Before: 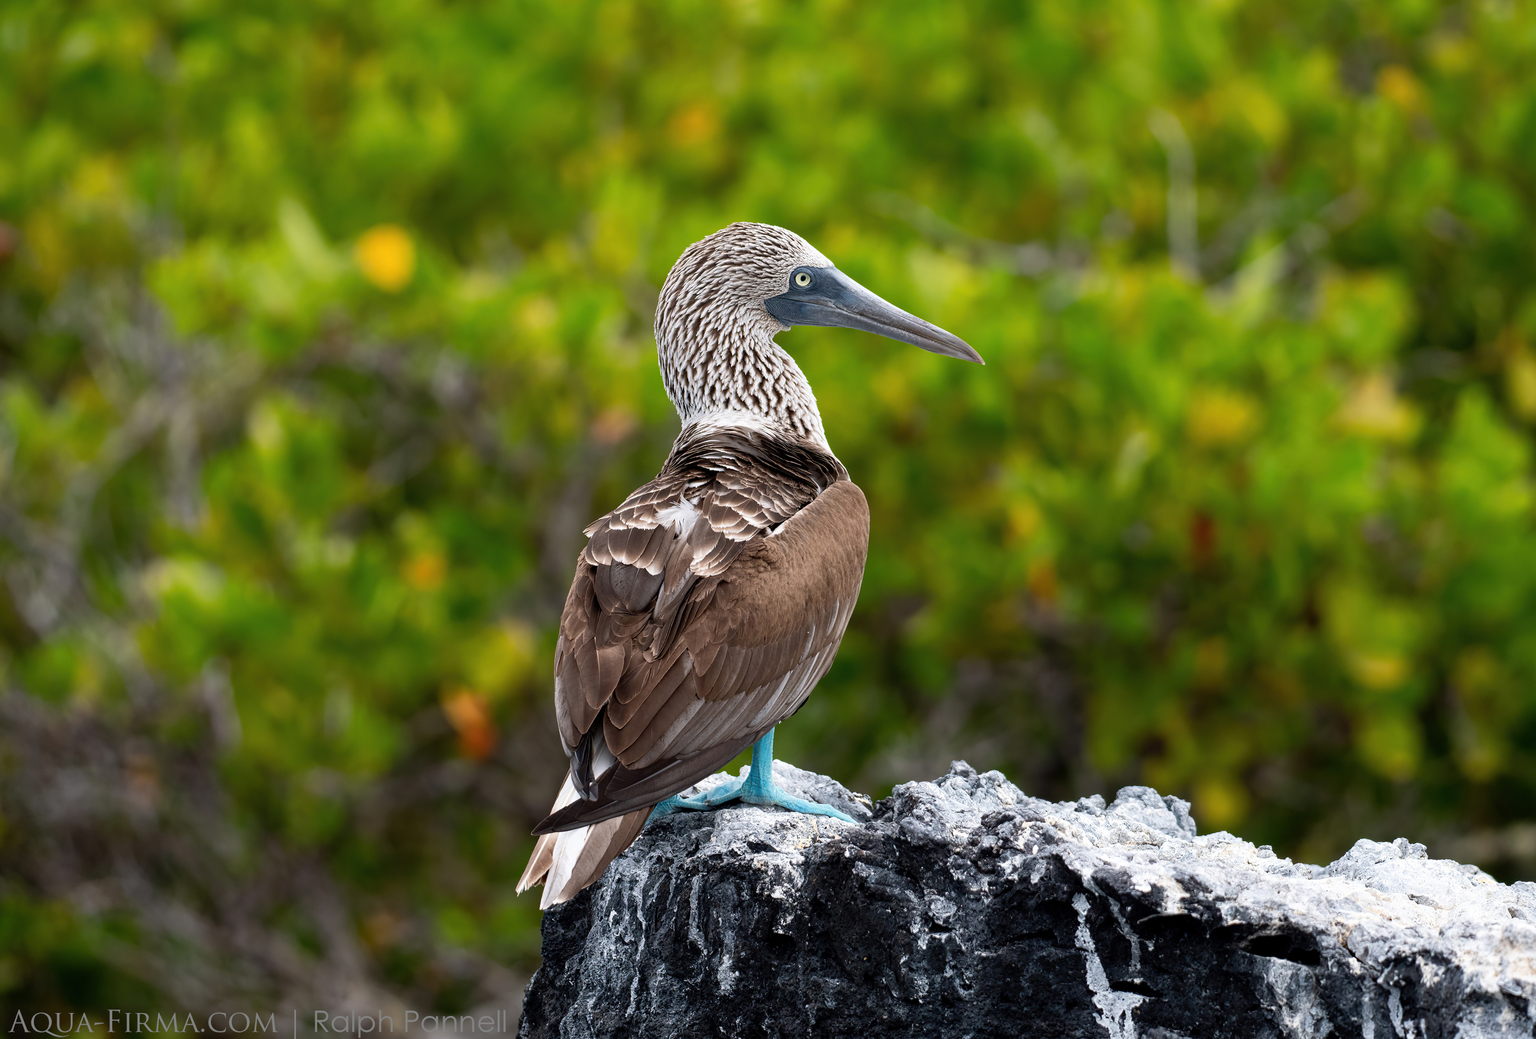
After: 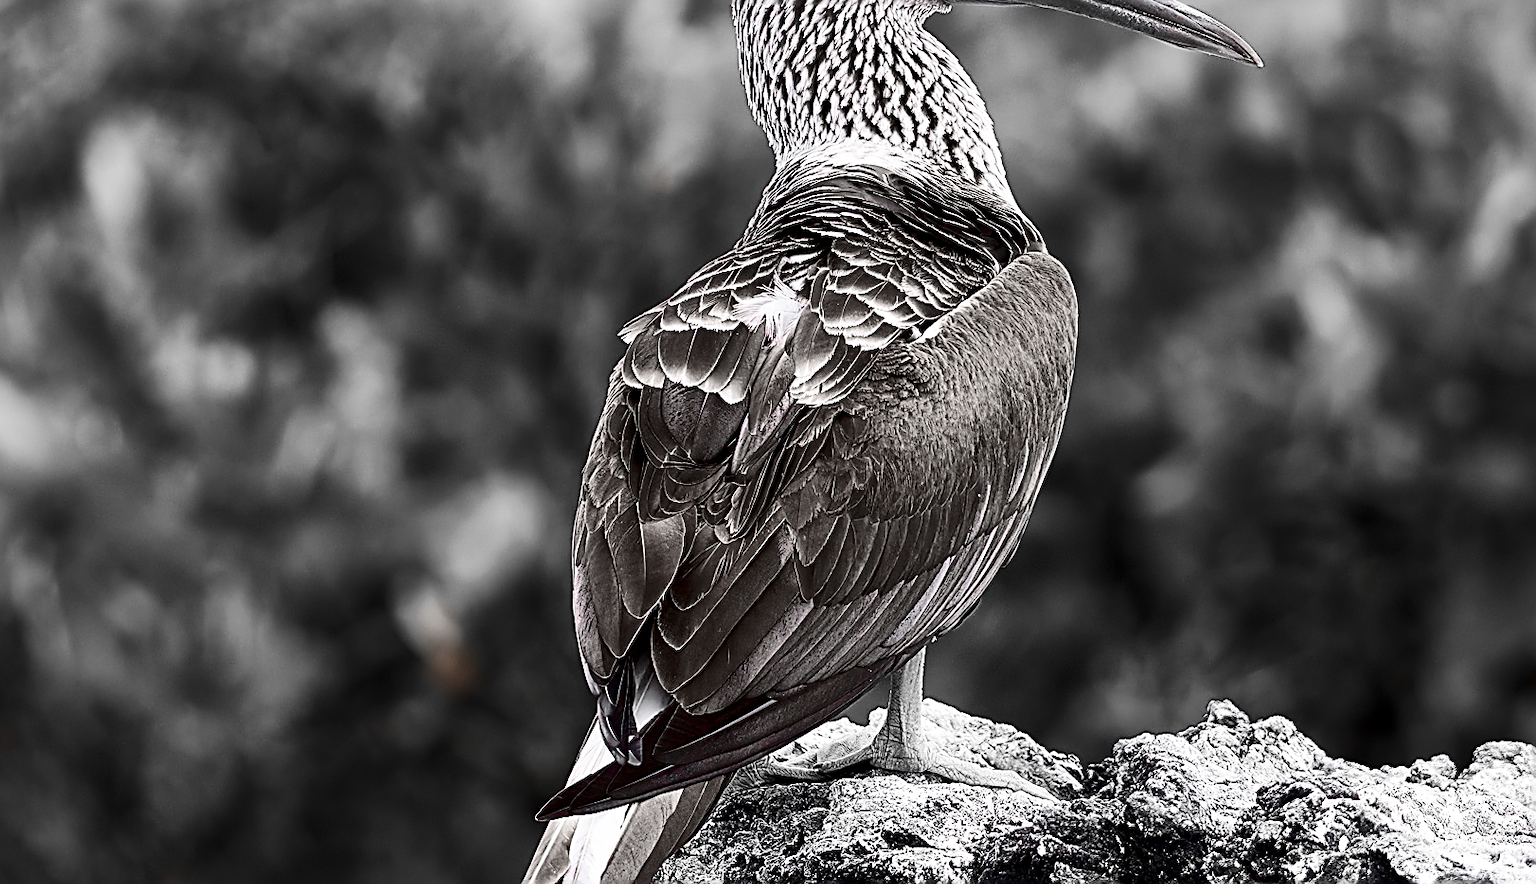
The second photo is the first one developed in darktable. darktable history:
sharpen: amount 1.999
shadows and highlights: on, module defaults
contrast brightness saturation: contrast 0.482, saturation -0.089
local contrast: mode bilateral grid, contrast 20, coarseness 50, detail 119%, midtone range 0.2
tone equalizer: edges refinement/feathering 500, mask exposure compensation -1.57 EV, preserve details no
color zones: curves: ch0 [(0, 0.278) (0.143, 0.5) (0.286, 0.5) (0.429, 0.5) (0.571, 0.5) (0.714, 0.5) (0.857, 0.5) (1, 0.5)]; ch1 [(0, 1) (0.143, 0.165) (0.286, 0) (0.429, 0) (0.571, 0) (0.714, 0) (0.857, 0.5) (1, 0.5)]; ch2 [(0, 0.508) (0.143, 0.5) (0.286, 0.5) (0.429, 0.5) (0.571, 0.5) (0.714, 0.5) (0.857, 0.5) (1, 0.5)], mix 18.09%
crop: left 12.847%, top 31.159%, right 24.735%, bottom 15.688%
